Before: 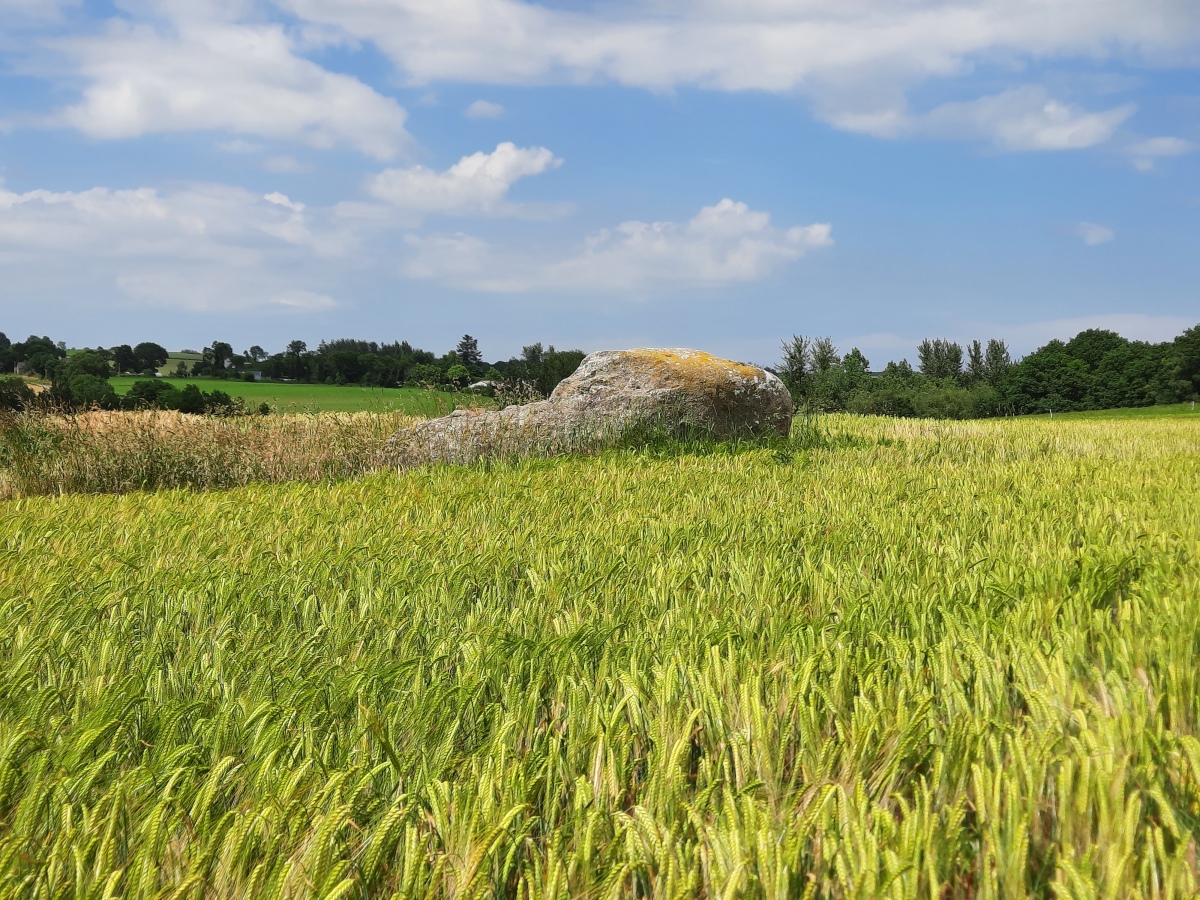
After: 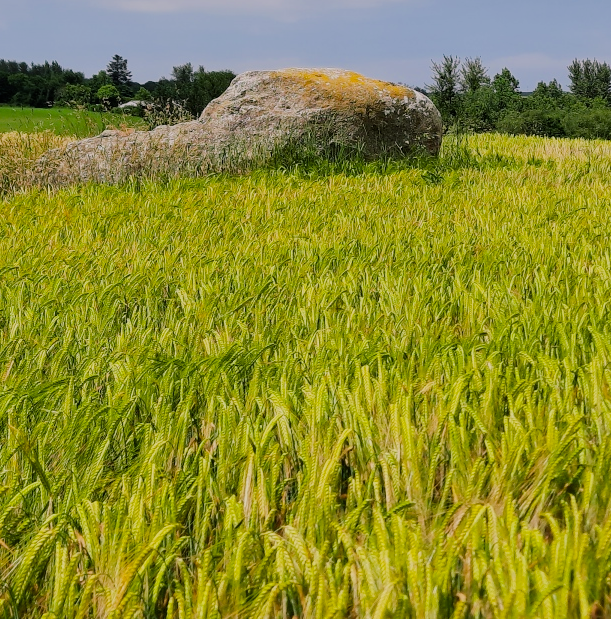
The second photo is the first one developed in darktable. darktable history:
filmic rgb: black relative exposure -7.65 EV, white relative exposure 4.56 EV, hardness 3.61
crop and rotate: left 29.237%, top 31.152%, right 19.807%
color balance rgb: shadows lift › chroma 2%, shadows lift › hue 217.2°, power › chroma 0.25%, power › hue 60°, highlights gain › chroma 1.5%, highlights gain › hue 309.6°, global offset › luminance -0.25%, perceptual saturation grading › global saturation 15%, global vibrance 15%
